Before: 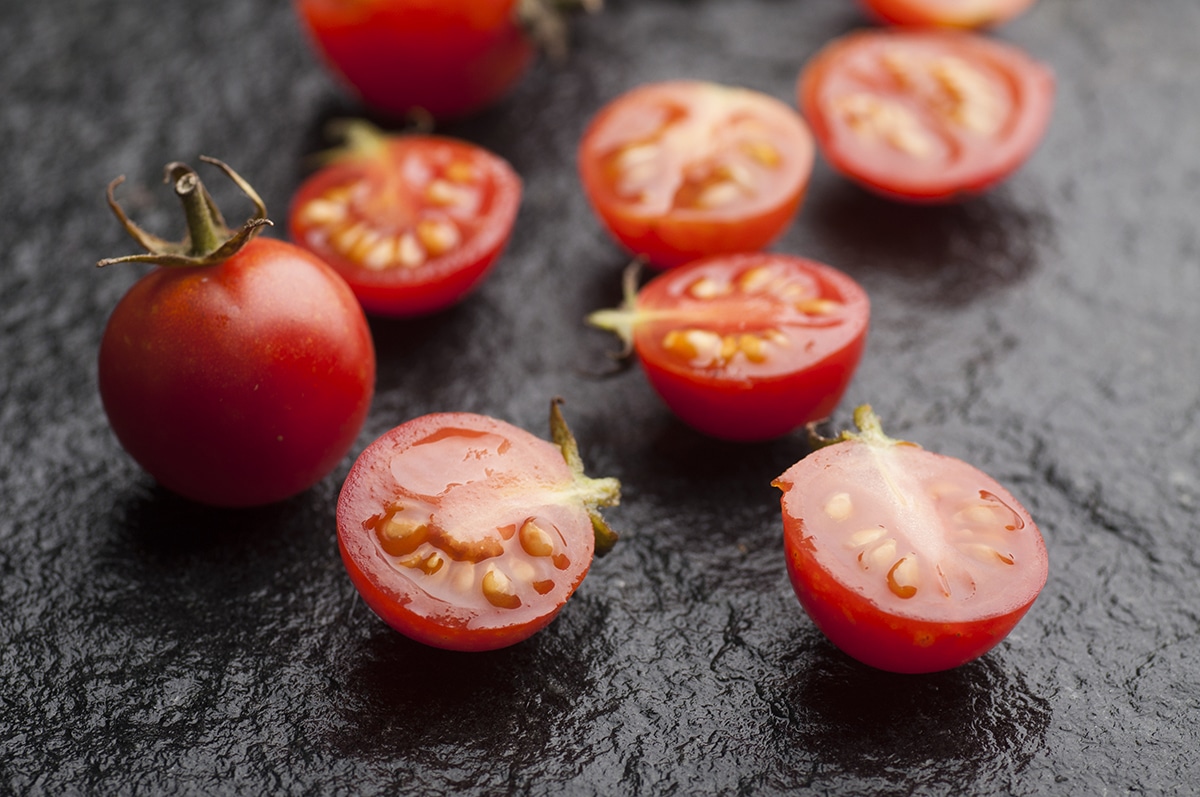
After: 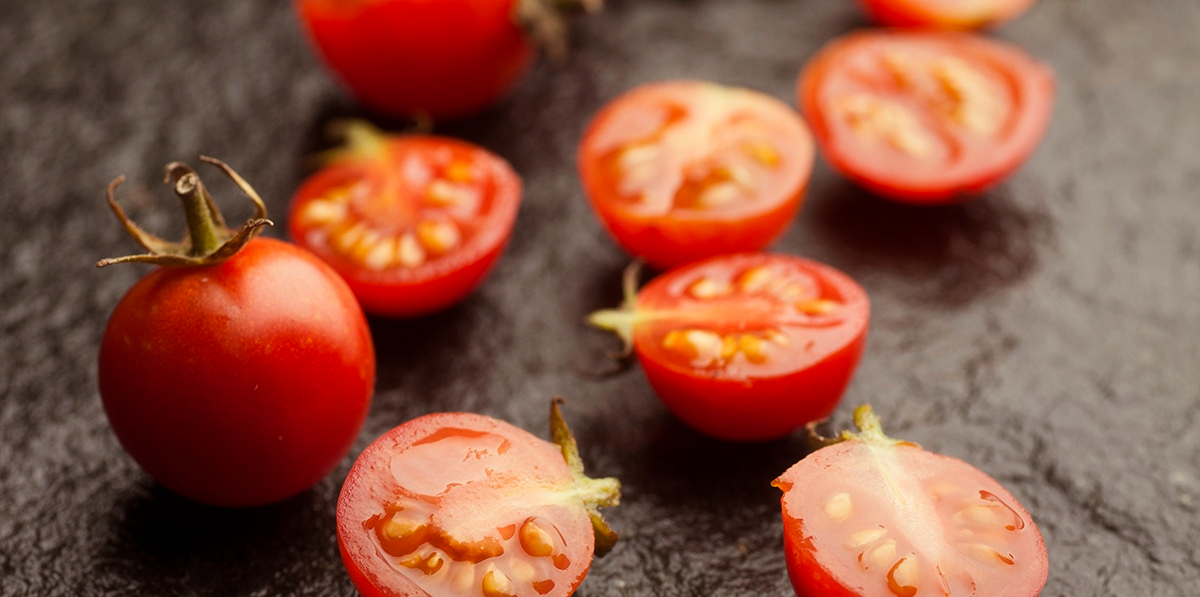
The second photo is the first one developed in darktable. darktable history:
rgb levels: mode RGB, independent channels, levels [[0, 0.5, 1], [0, 0.521, 1], [0, 0.536, 1]]
shadows and highlights: radius 108.52, shadows 23.73, highlights -59.32, low approximation 0.01, soften with gaussian
haze removal: strength -0.09, adaptive false
color correction: highlights a* -4.28, highlights b* 6.53
crop: bottom 24.967%
